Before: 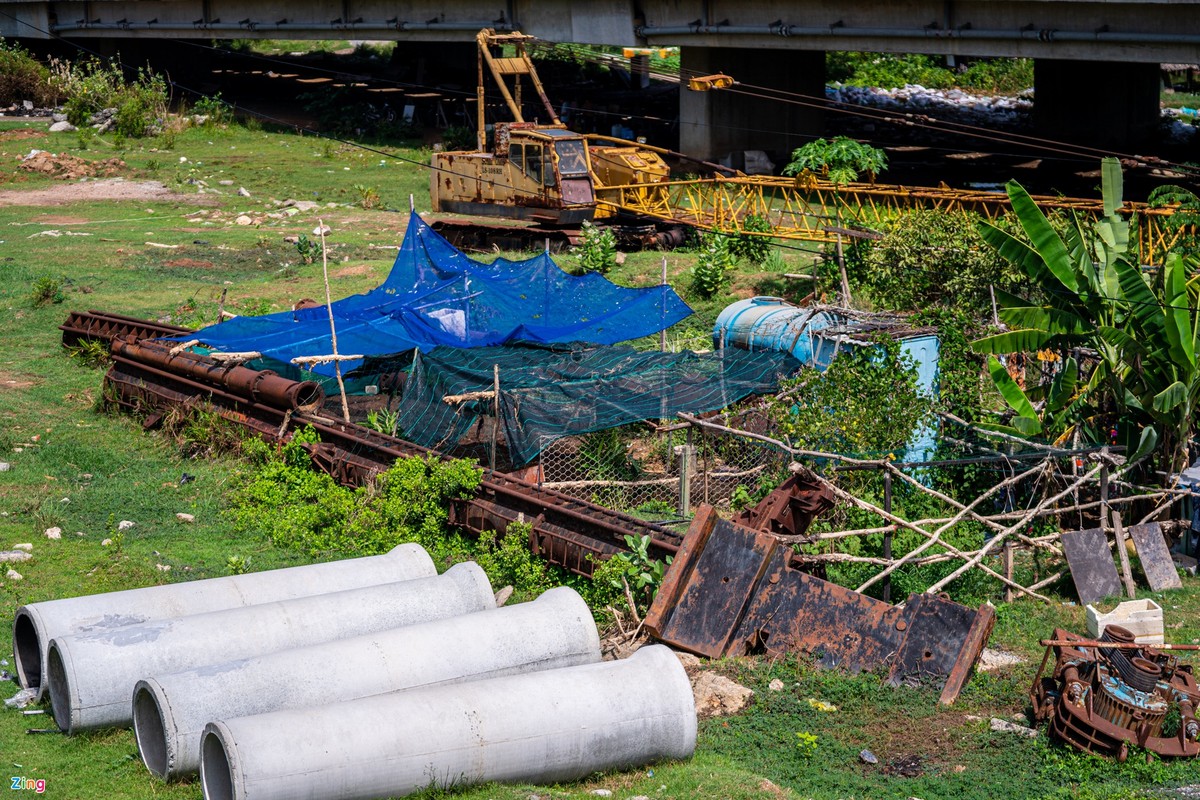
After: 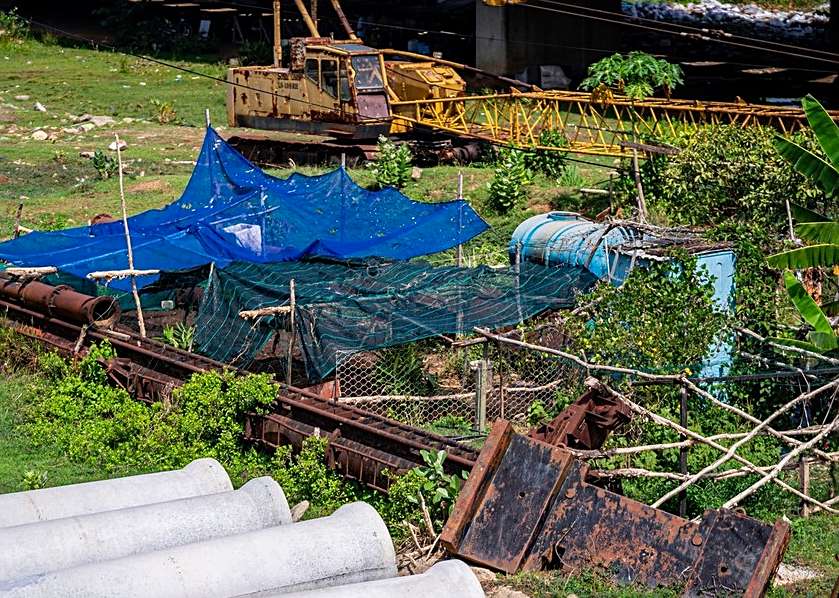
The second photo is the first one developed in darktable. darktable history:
crop and rotate: left 17.046%, top 10.659%, right 12.989%, bottom 14.553%
haze removal: compatibility mode true, adaptive false
sharpen: on, module defaults
